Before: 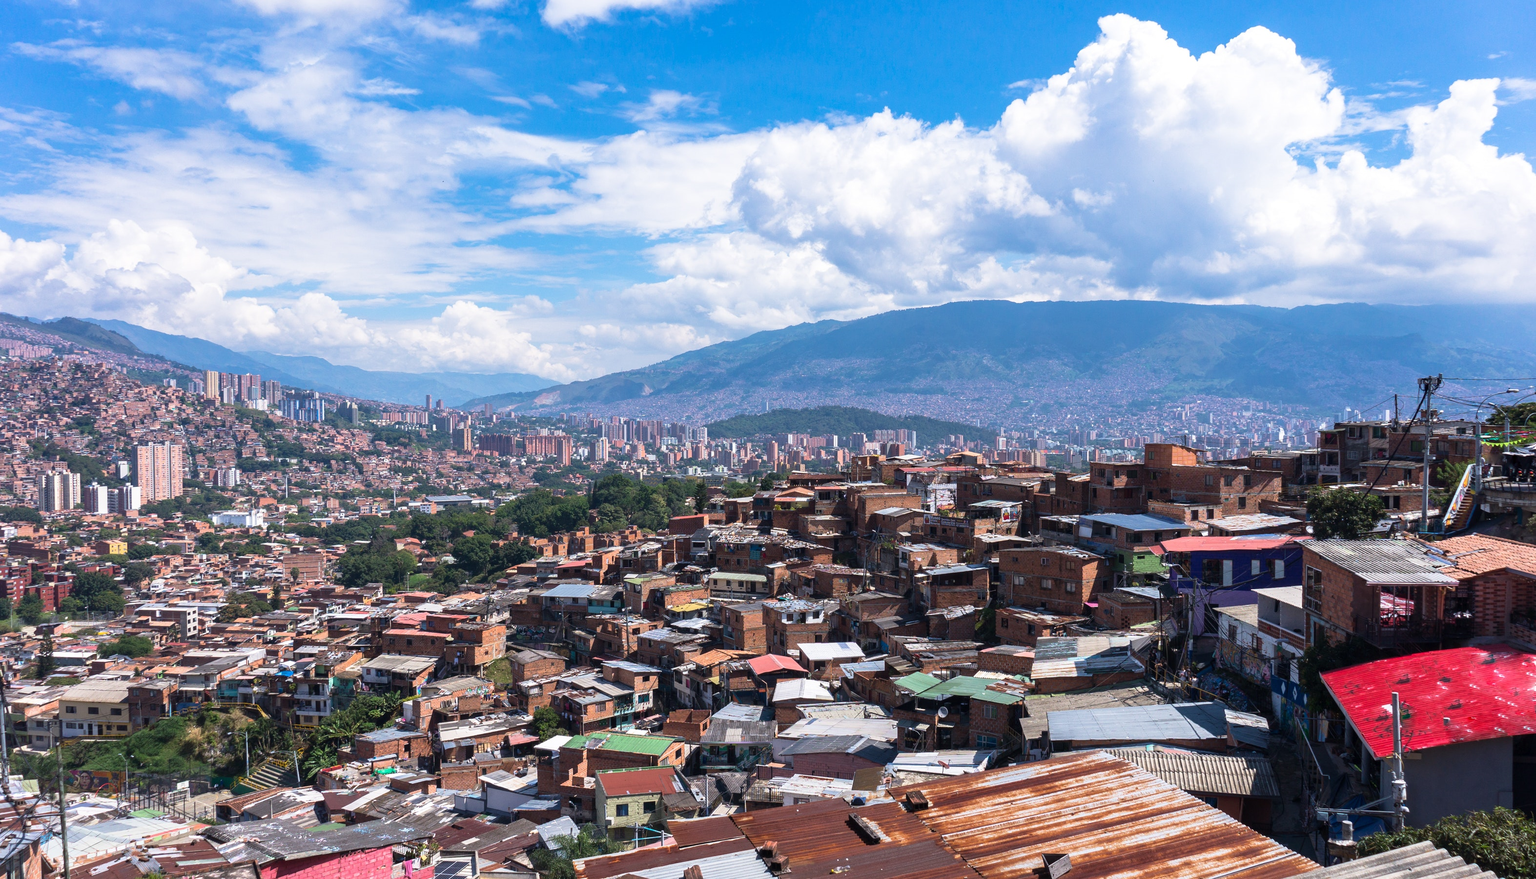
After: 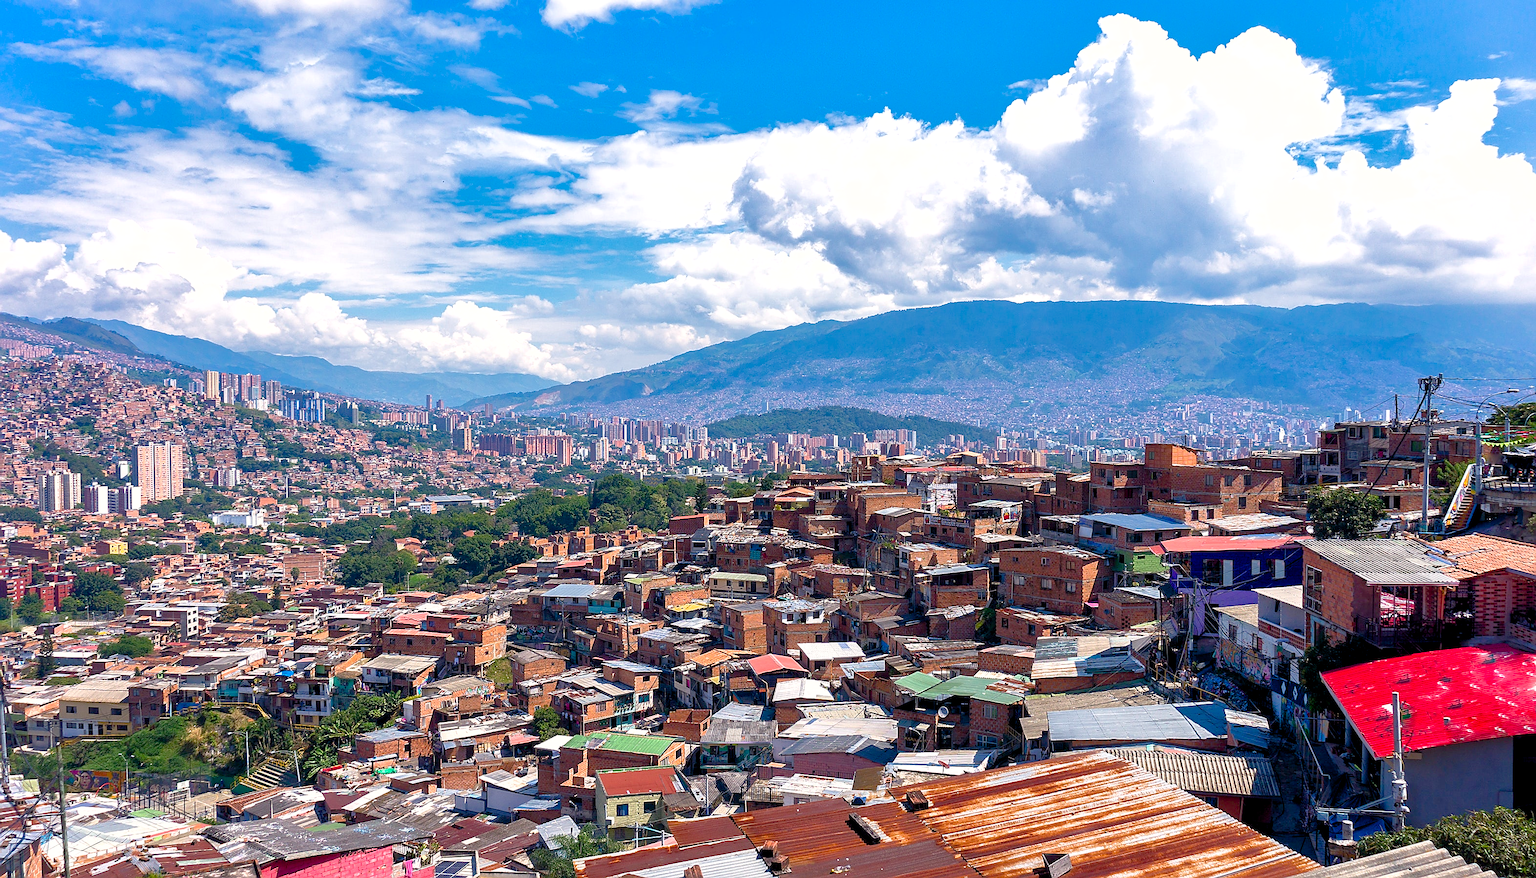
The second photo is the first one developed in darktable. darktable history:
color balance rgb: shadows lift › chroma 1%, shadows lift › hue 240.84°, highlights gain › chroma 2%, highlights gain › hue 73.2°, global offset › luminance -0.5%, perceptual saturation grading › global saturation 20%, perceptual saturation grading › highlights -25%, perceptual saturation grading › shadows 50%, global vibrance 15%
exposure: exposure 0.3 EV, compensate highlight preservation false
sharpen: radius 1.4, amount 1.25, threshold 0.7
shadows and highlights: on, module defaults
